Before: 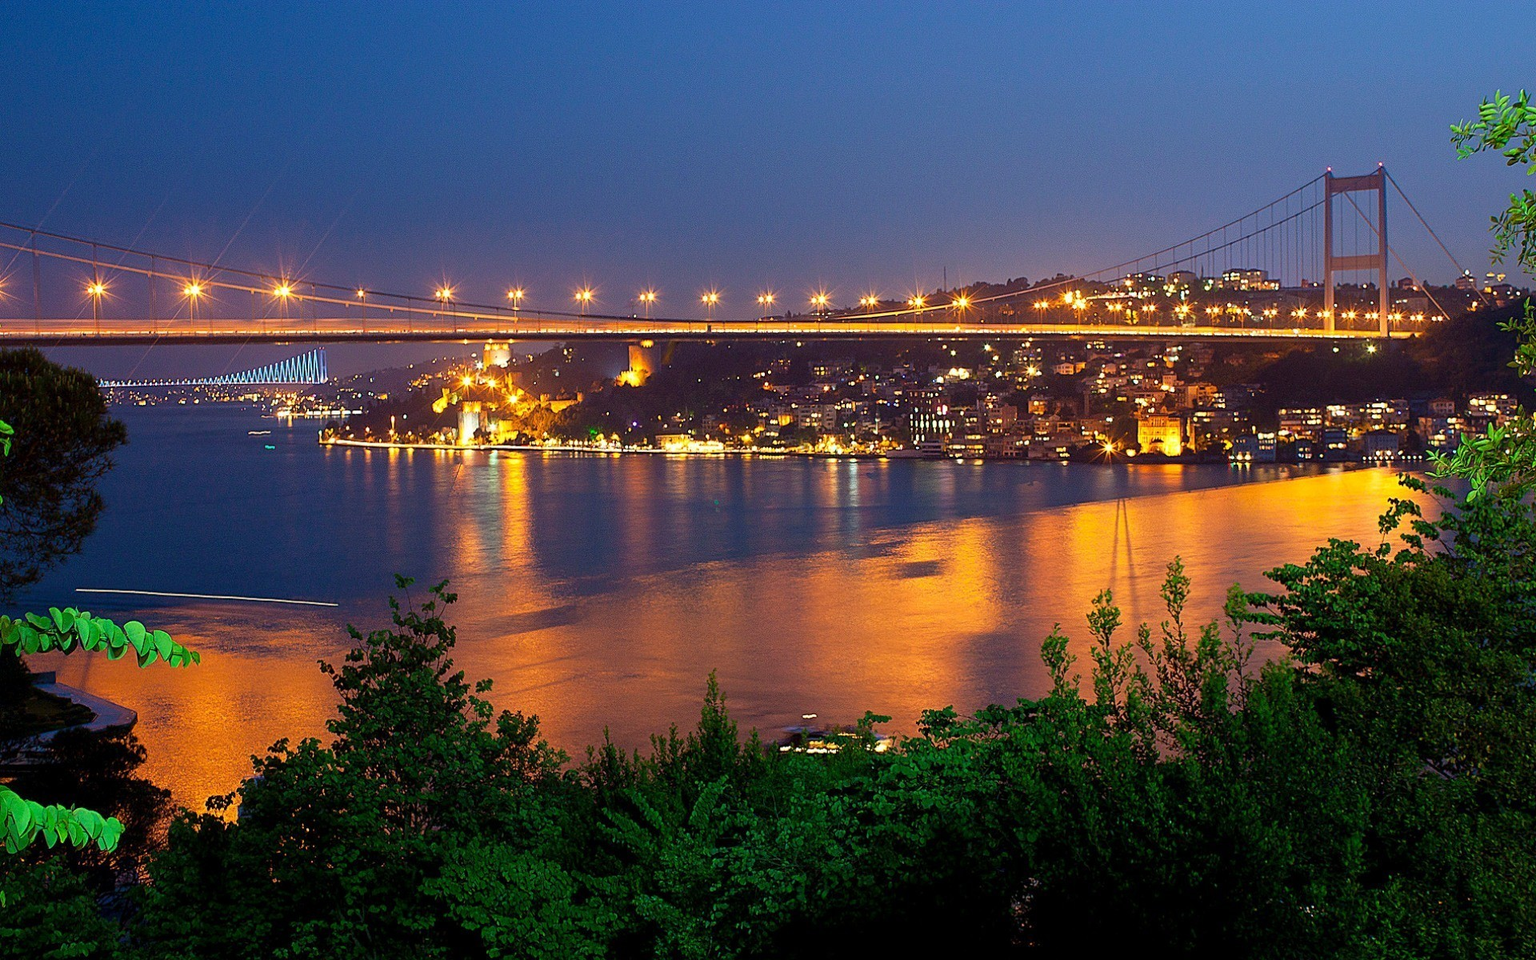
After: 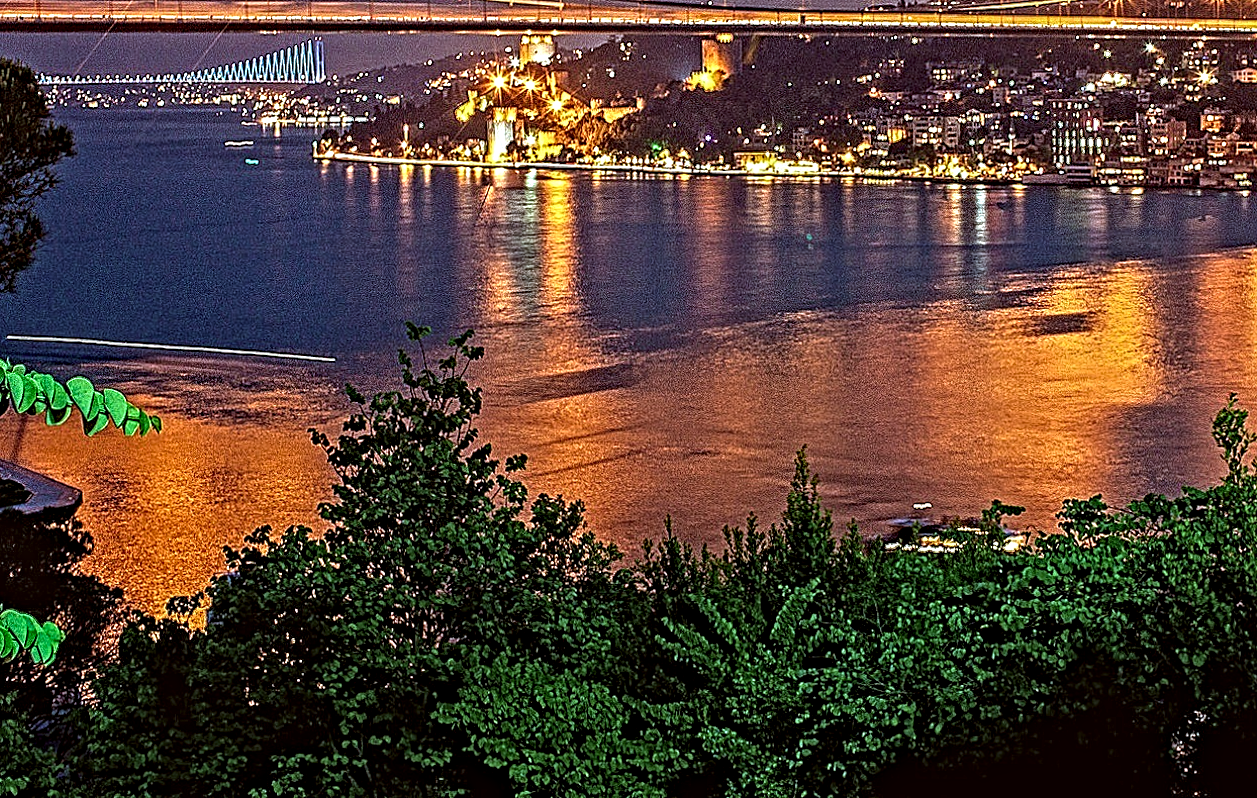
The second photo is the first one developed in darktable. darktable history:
color correction: highlights a* -3.55, highlights b* -6.28, shadows a* 3, shadows b* 5.23
crop and rotate: angle -0.674°, left 3.635%, top 32.218%, right 29.622%
contrast equalizer: y [[0.406, 0.494, 0.589, 0.753, 0.877, 0.999], [0.5 ×6], [0.5 ×6], [0 ×6], [0 ×6]]
tone equalizer: on, module defaults
local contrast: on, module defaults
